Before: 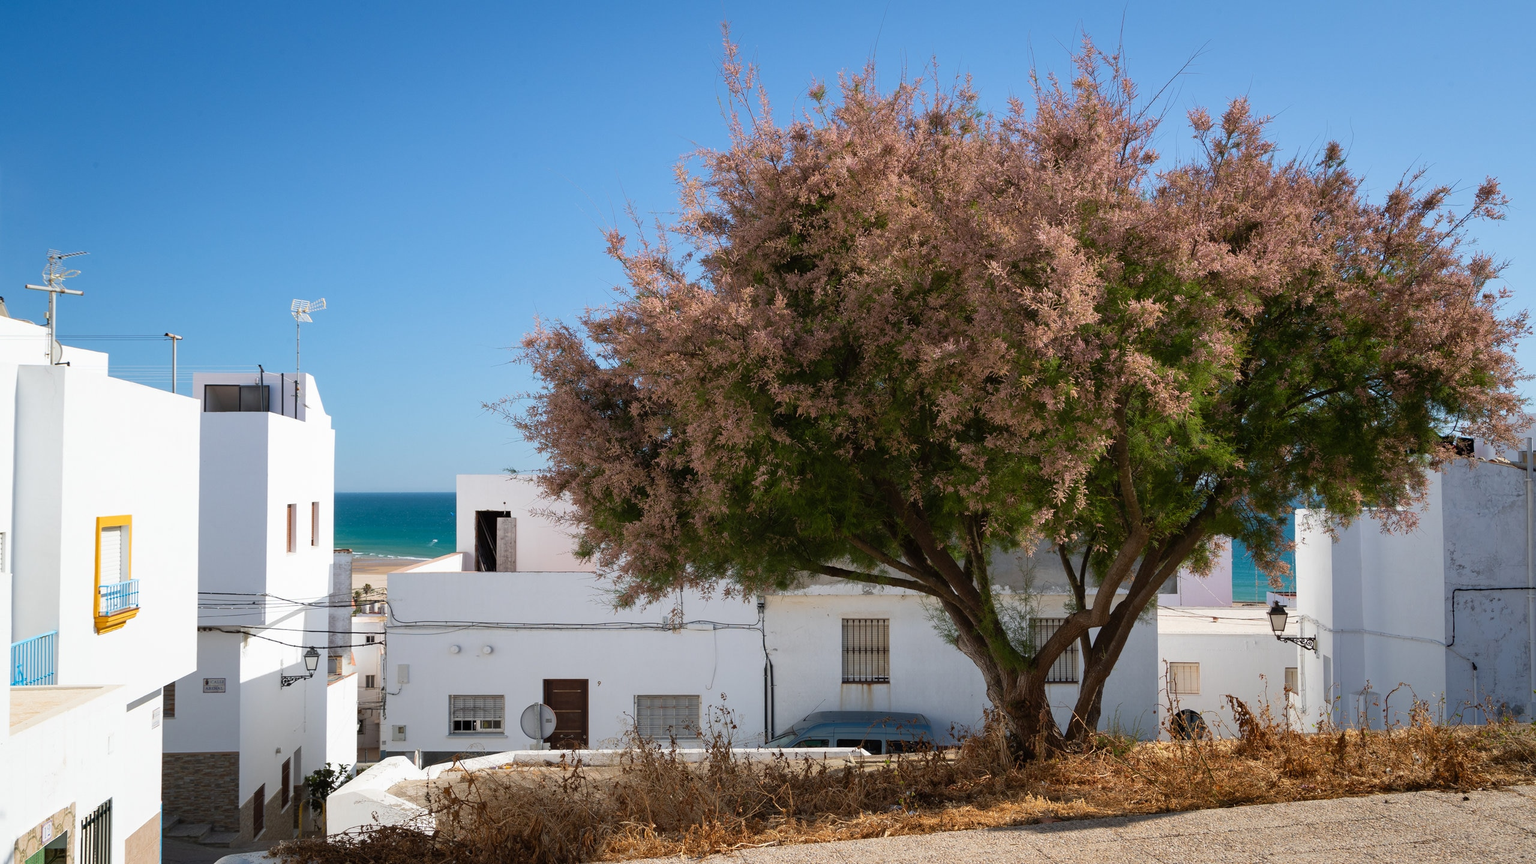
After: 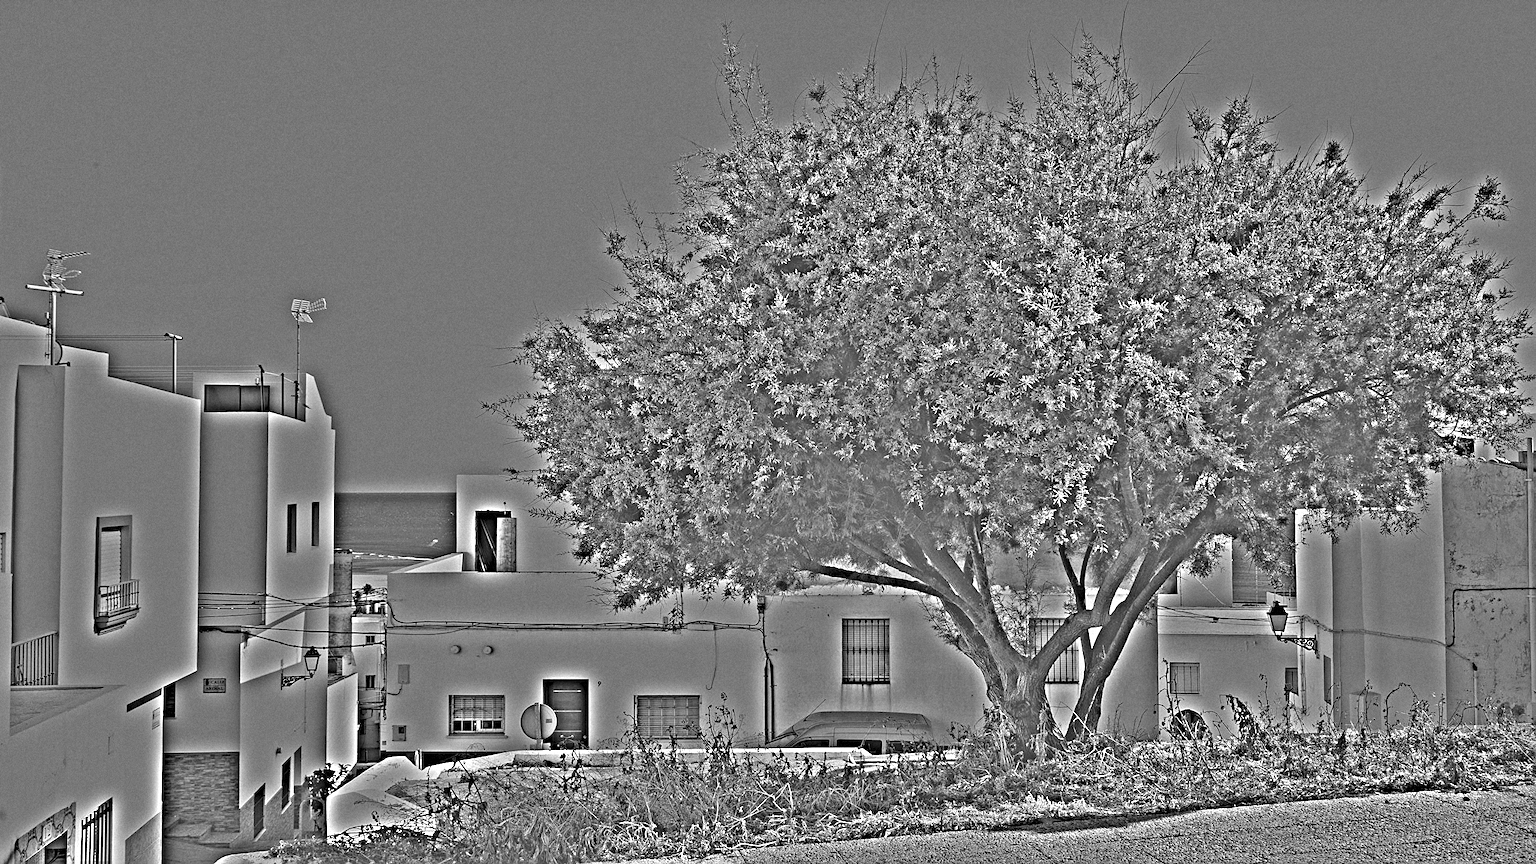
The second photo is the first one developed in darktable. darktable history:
grain: mid-tones bias 0%
highpass: on, module defaults
color balance: on, module defaults
sharpen: on, module defaults
